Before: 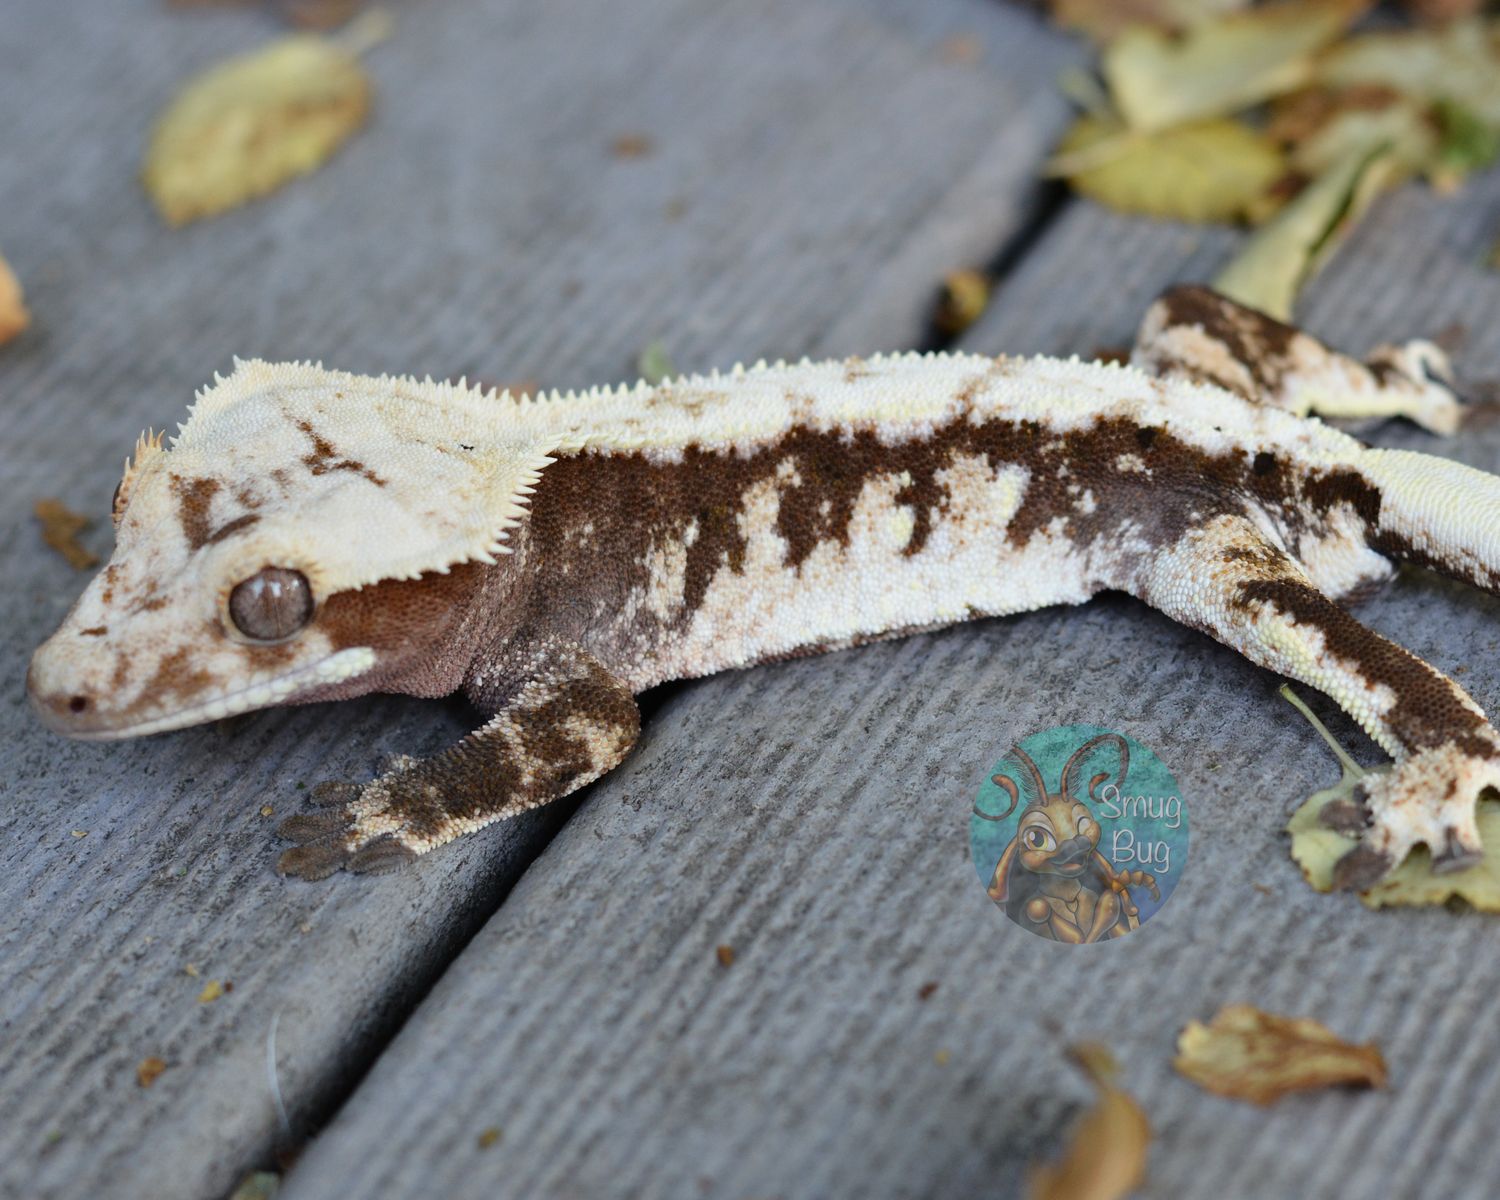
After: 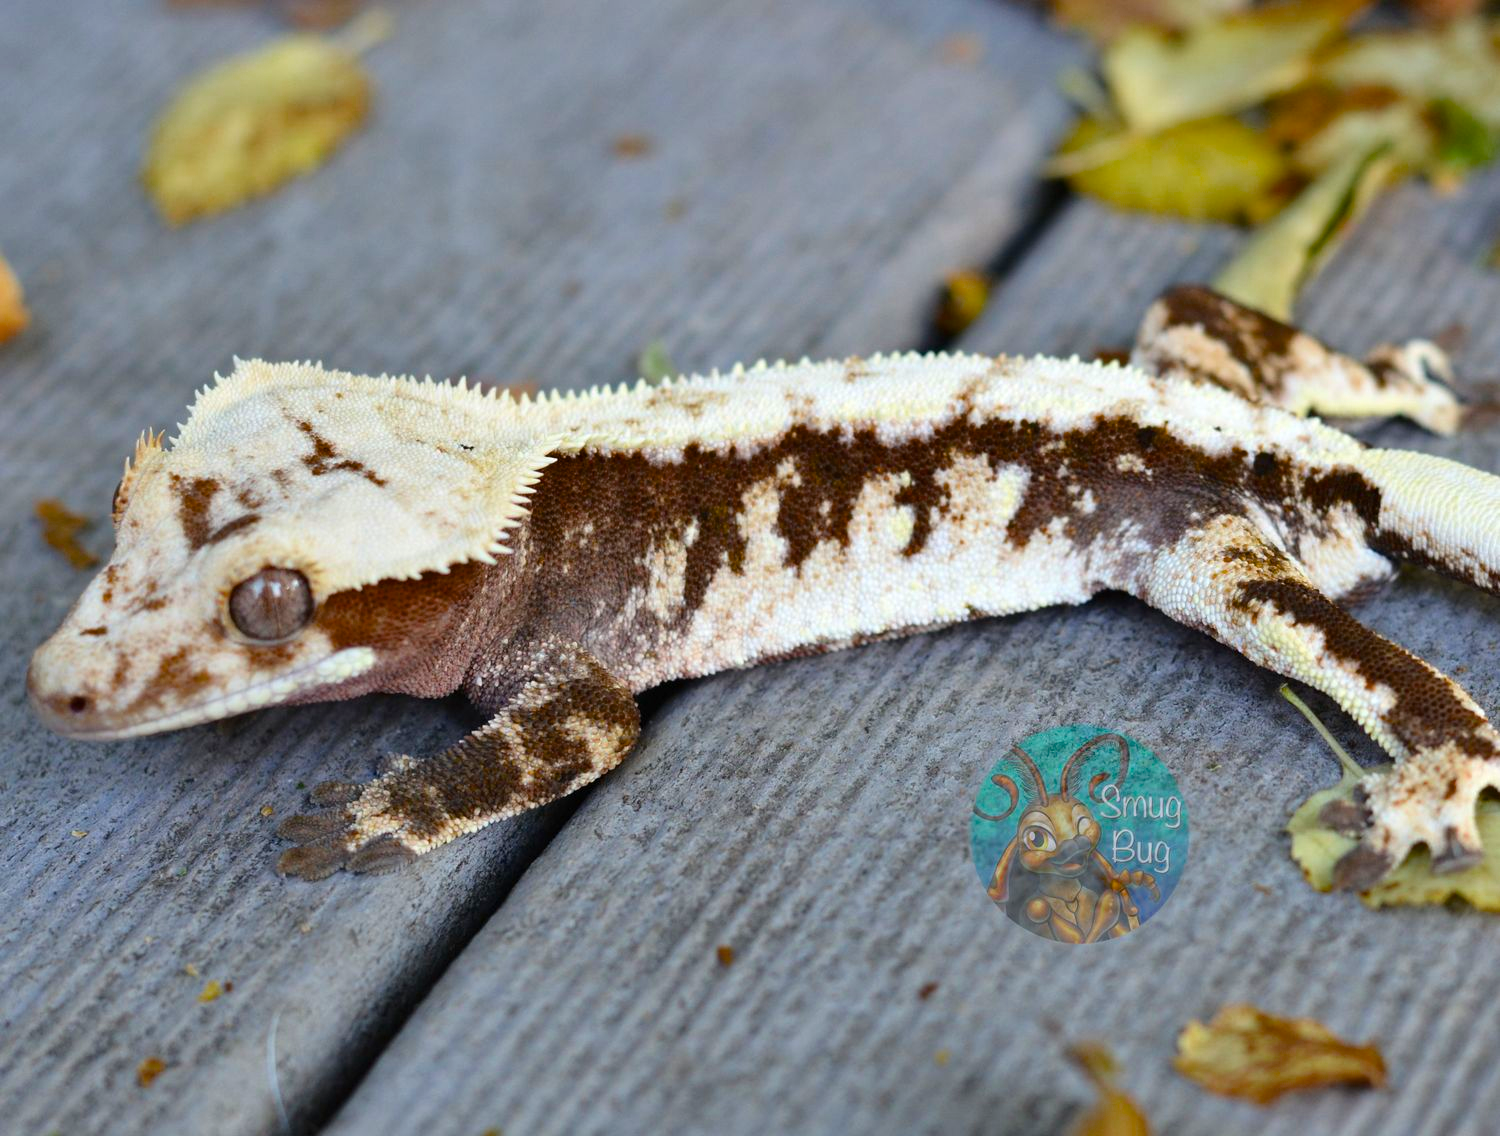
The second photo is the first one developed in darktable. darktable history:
crop and rotate: top 0.004%, bottom 5.263%
shadows and highlights: low approximation 0.01, soften with gaussian
color balance rgb: perceptual saturation grading › global saturation 25.034%, global vibrance 16.187%, saturation formula JzAzBz (2021)
exposure: exposure 0.215 EV, compensate highlight preservation false
